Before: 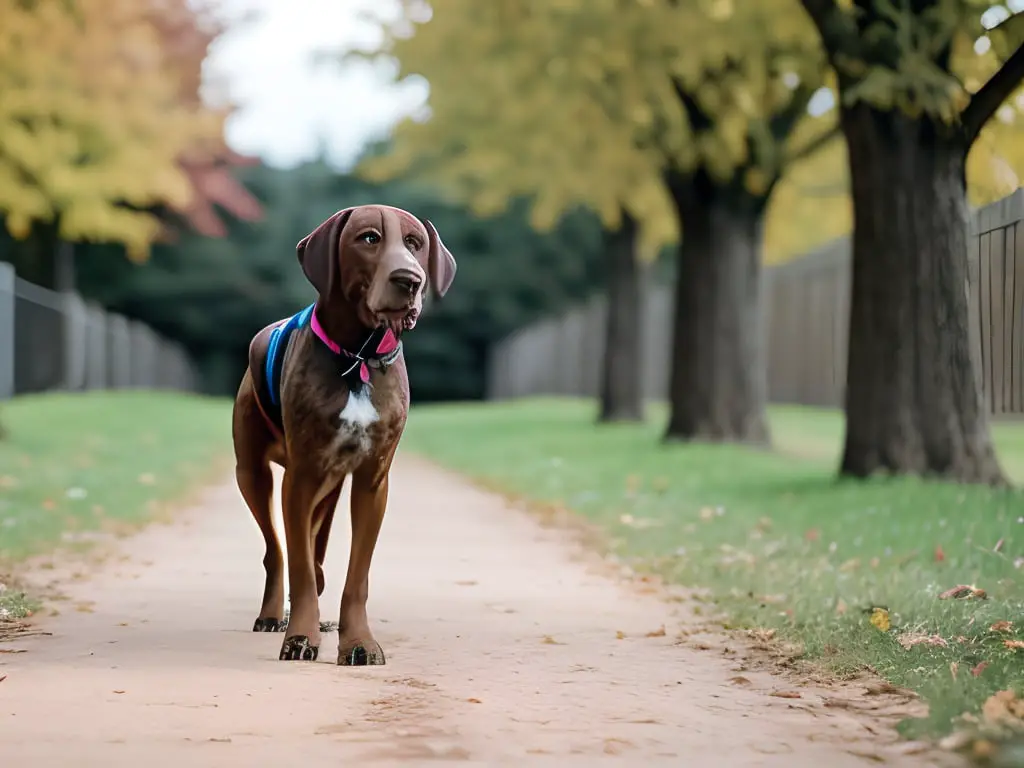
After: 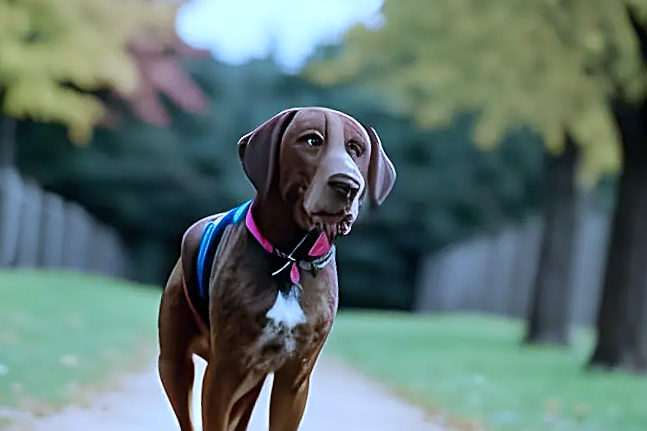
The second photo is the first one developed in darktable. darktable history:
crop and rotate: angle -4.99°, left 2.122%, top 6.945%, right 27.566%, bottom 30.519%
white balance: red 0.924, blue 1.095
color calibration: x 0.37, y 0.382, temperature 4313.32 K
sharpen: on, module defaults
